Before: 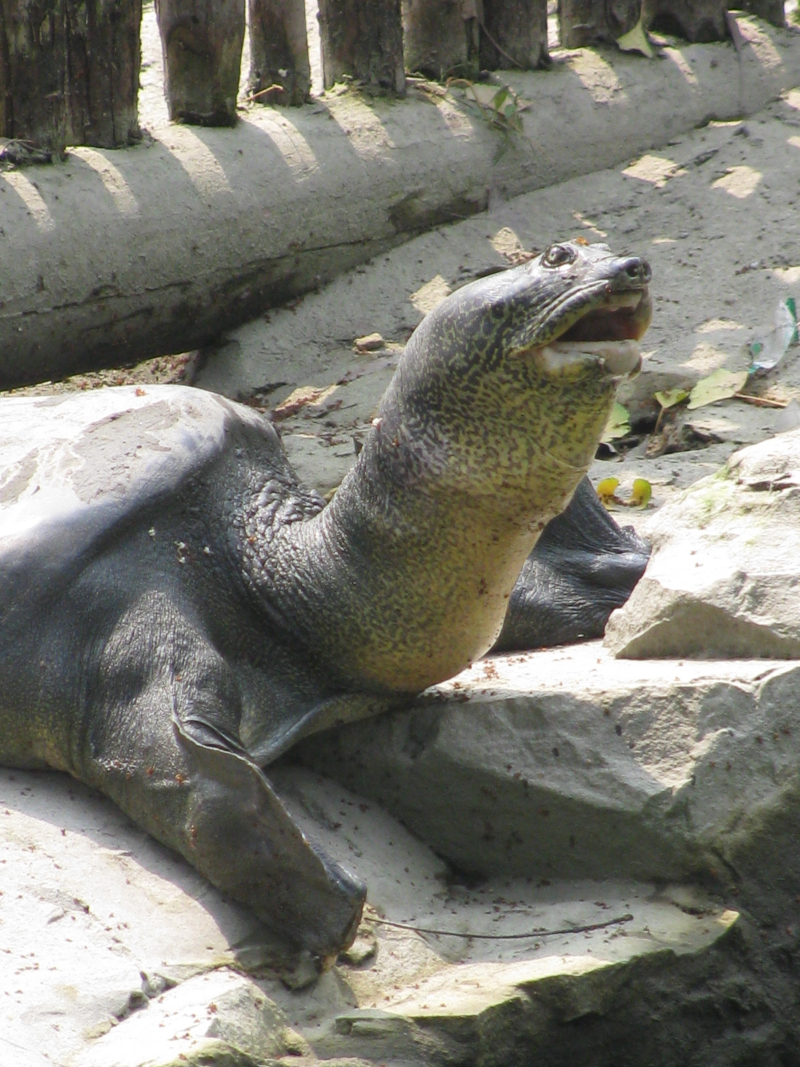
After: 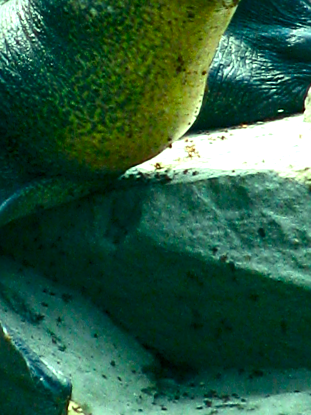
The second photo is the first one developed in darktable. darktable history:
color balance rgb: shadows lift › luminance -7.7%, shadows lift › chroma 2.13%, shadows lift › hue 165.27°, power › luminance -7.77%, power › chroma 1.1%, power › hue 215.88°, highlights gain › luminance 15.15%, highlights gain › chroma 7%, highlights gain › hue 125.57°, global offset › luminance -0.33%, global offset › chroma 0.11%, global offset › hue 165.27°, perceptual saturation grading › global saturation 24.42%, perceptual saturation grading › highlights -24.42%, perceptual saturation grading › mid-tones 24.42%, perceptual saturation grading › shadows 40%, perceptual brilliance grading › global brilliance -5%, perceptual brilliance grading › highlights 24.42%, perceptual brilliance grading › mid-tones 7%, perceptual brilliance grading › shadows -5%
rotate and perspective: rotation -1.68°, lens shift (vertical) -0.146, crop left 0.049, crop right 0.912, crop top 0.032, crop bottom 0.96
crop: left 37.221%, top 45.169%, right 20.63%, bottom 13.777%
local contrast: highlights 100%, shadows 100%, detail 120%, midtone range 0.2
sharpen: on, module defaults
contrast brightness saturation: contrast 0.16, saturation 0.32
